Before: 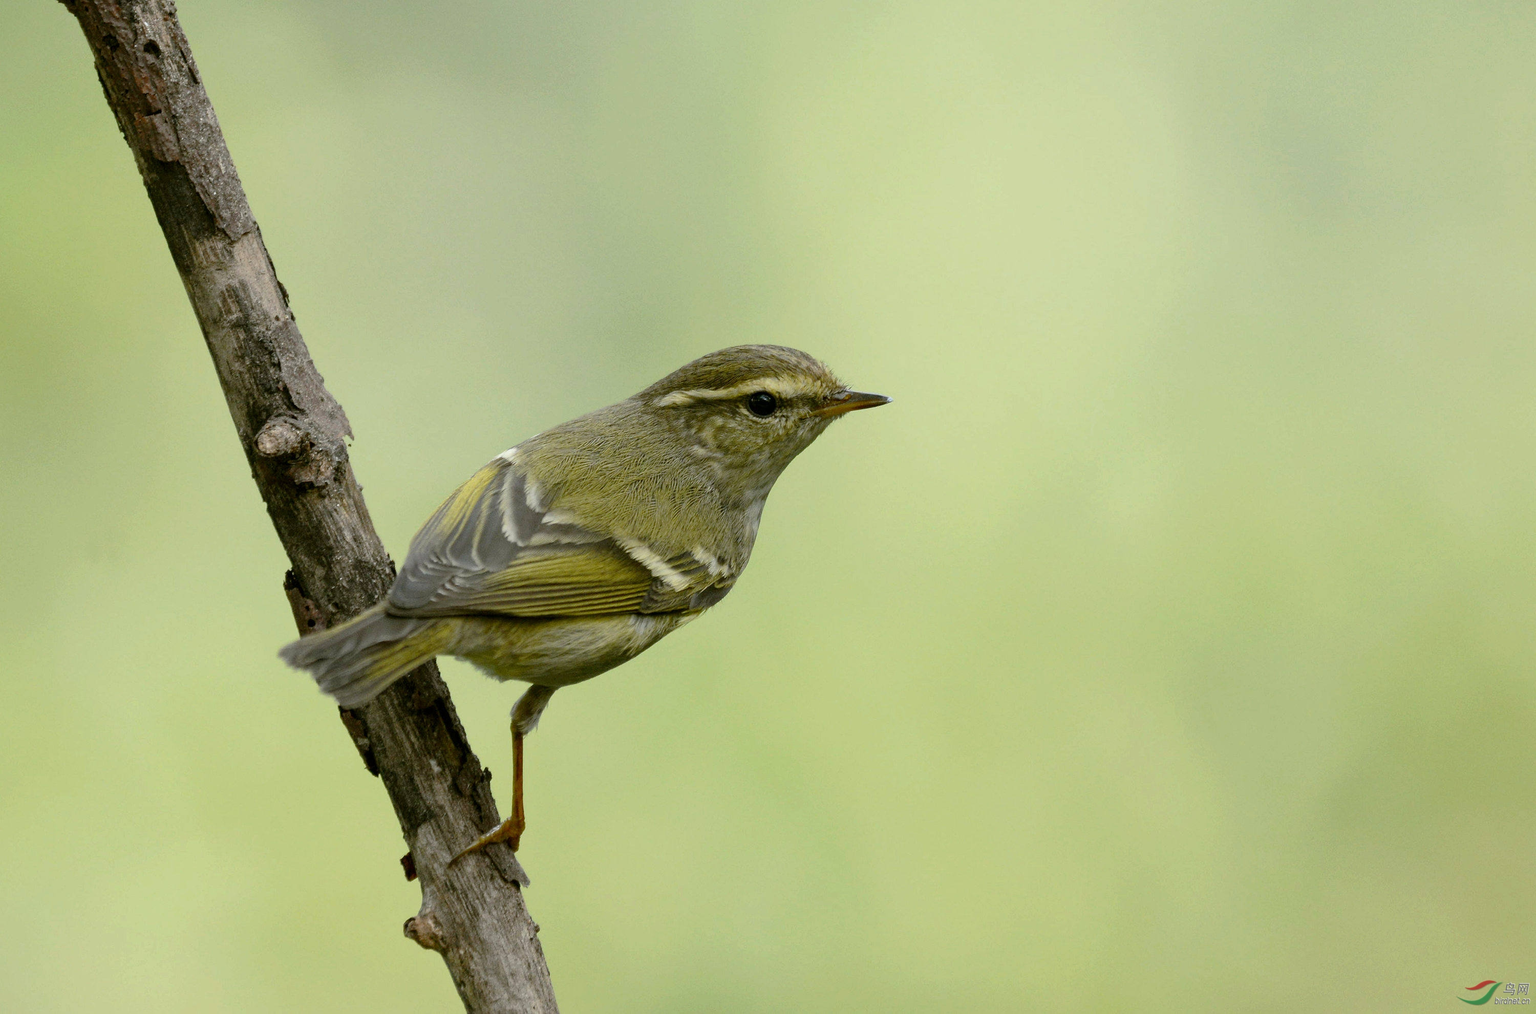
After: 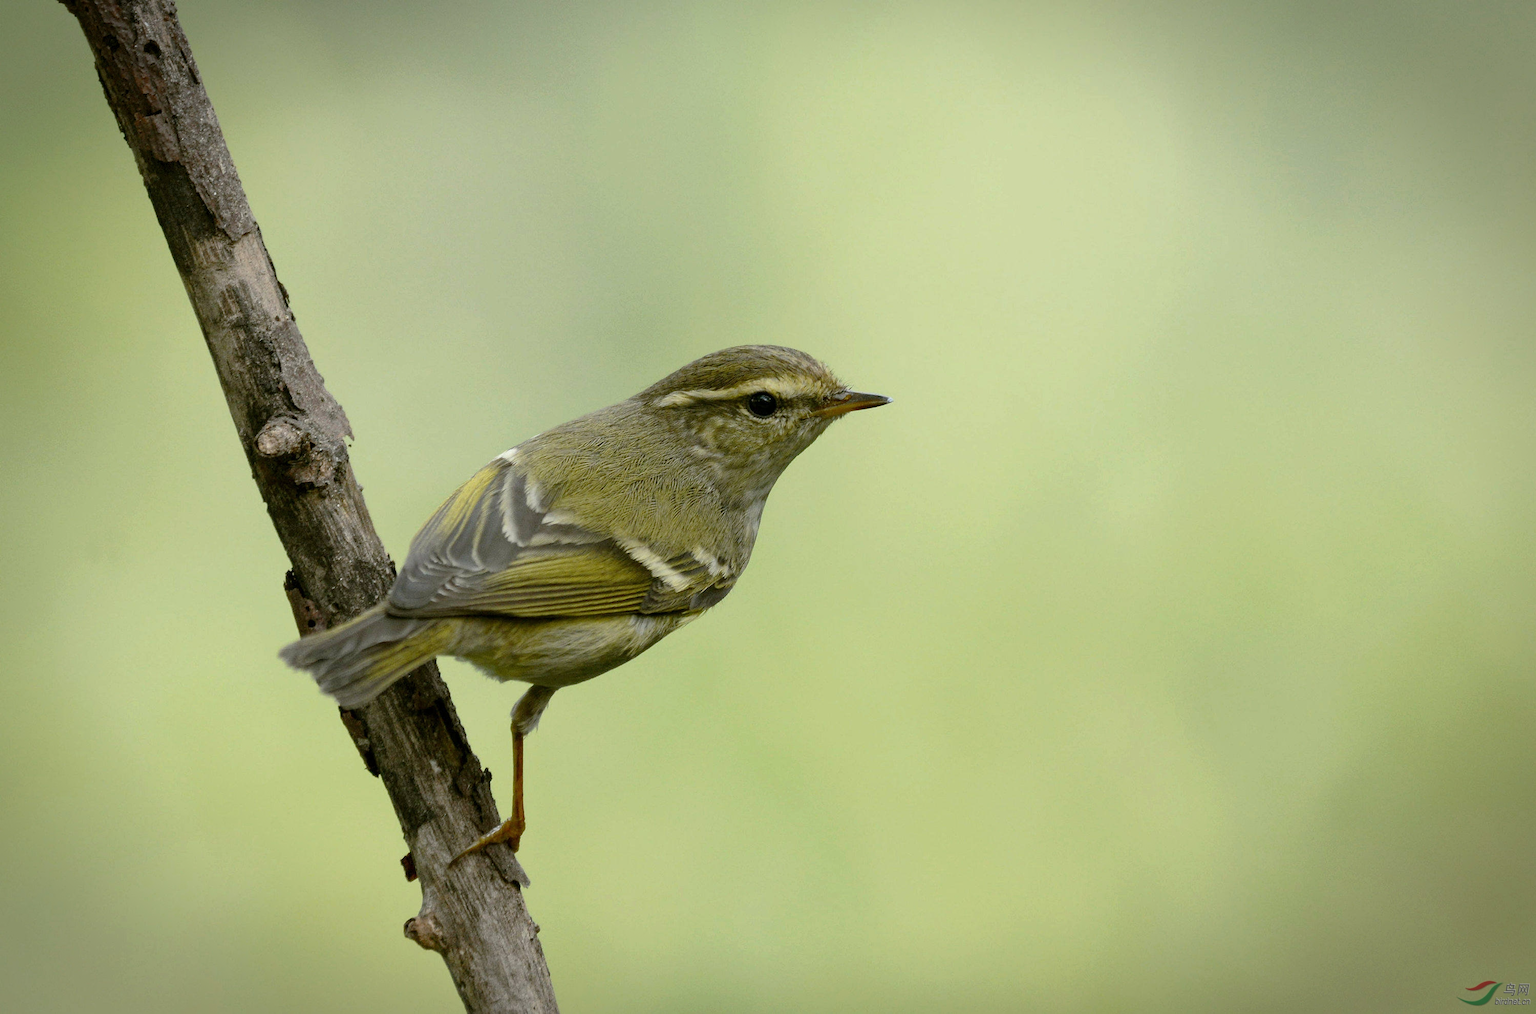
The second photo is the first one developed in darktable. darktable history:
vignetting: saturation -0.02, automatic ratio true, dithering 8-bit output
color correction: highlights b* 0.053, saturation 0.988
